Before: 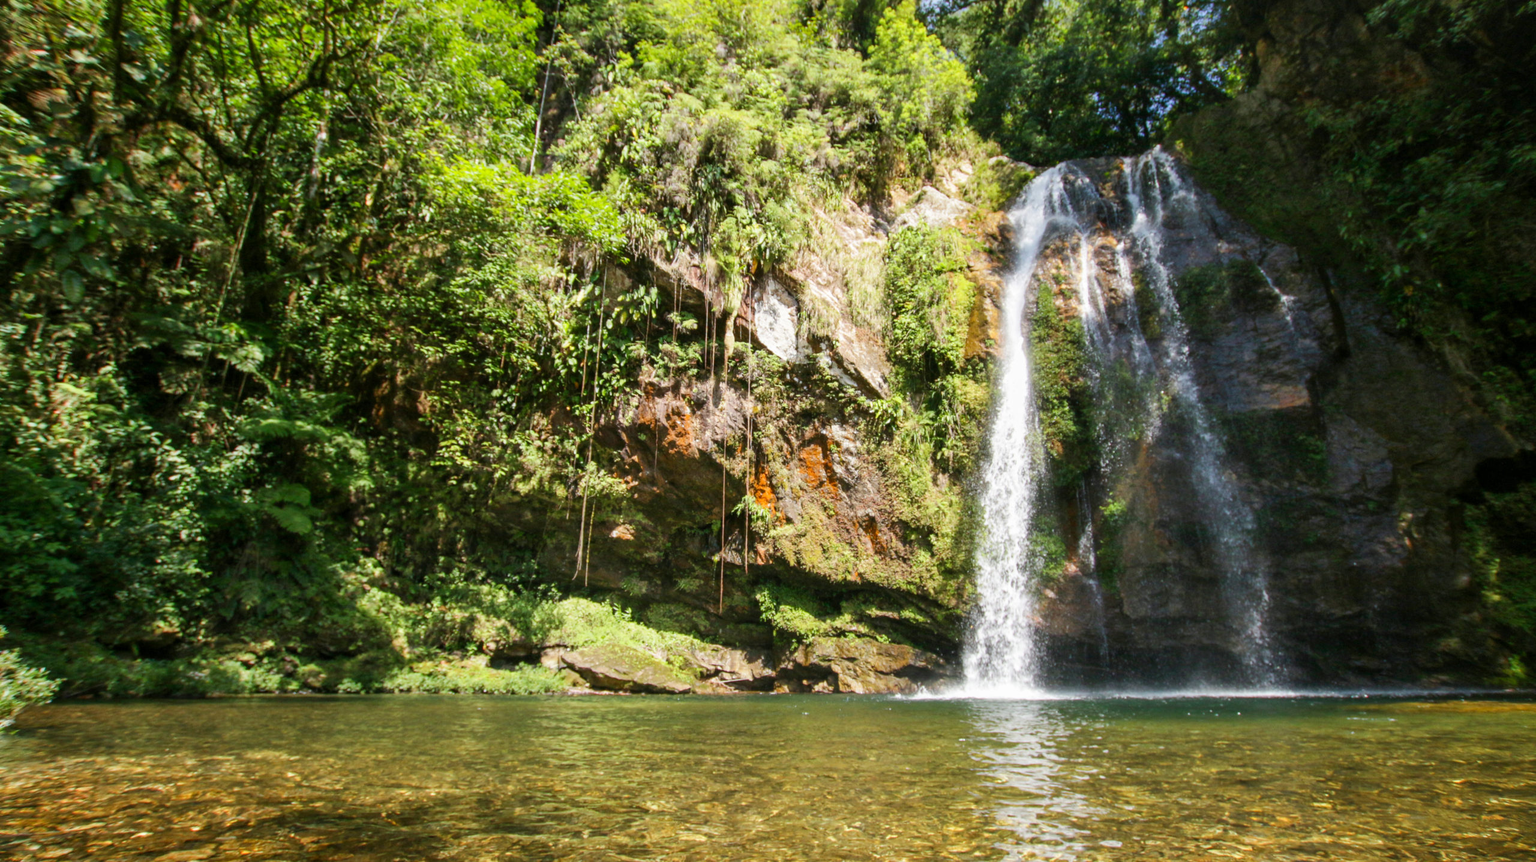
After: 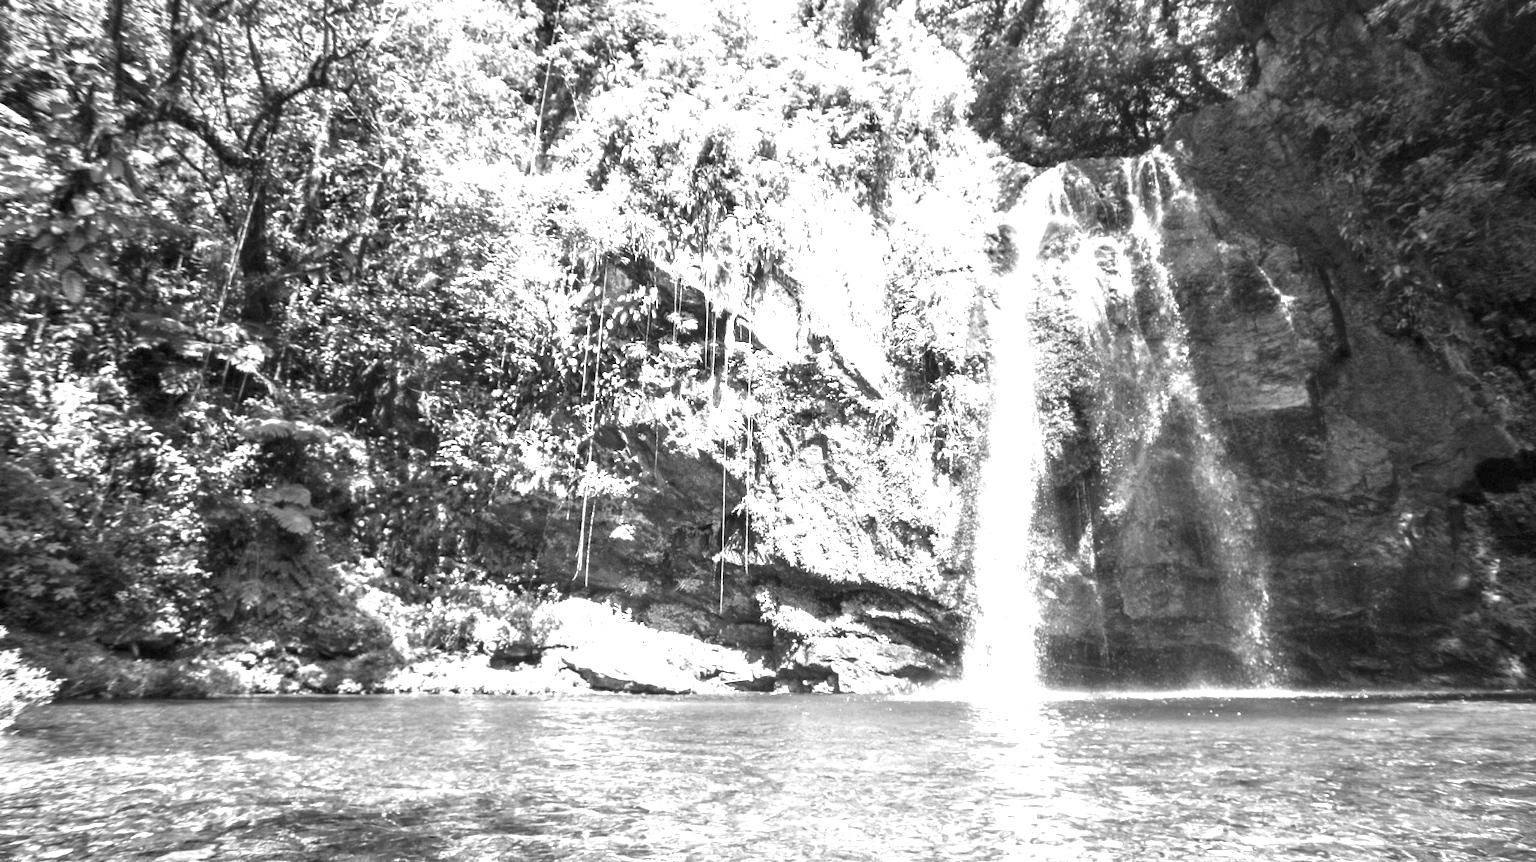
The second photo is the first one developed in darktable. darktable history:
monochrome: on, module defaults
exposure: black level correction 0, exposure 1.75 EV, compensate exposure bias true, compensate highlight preservation false
